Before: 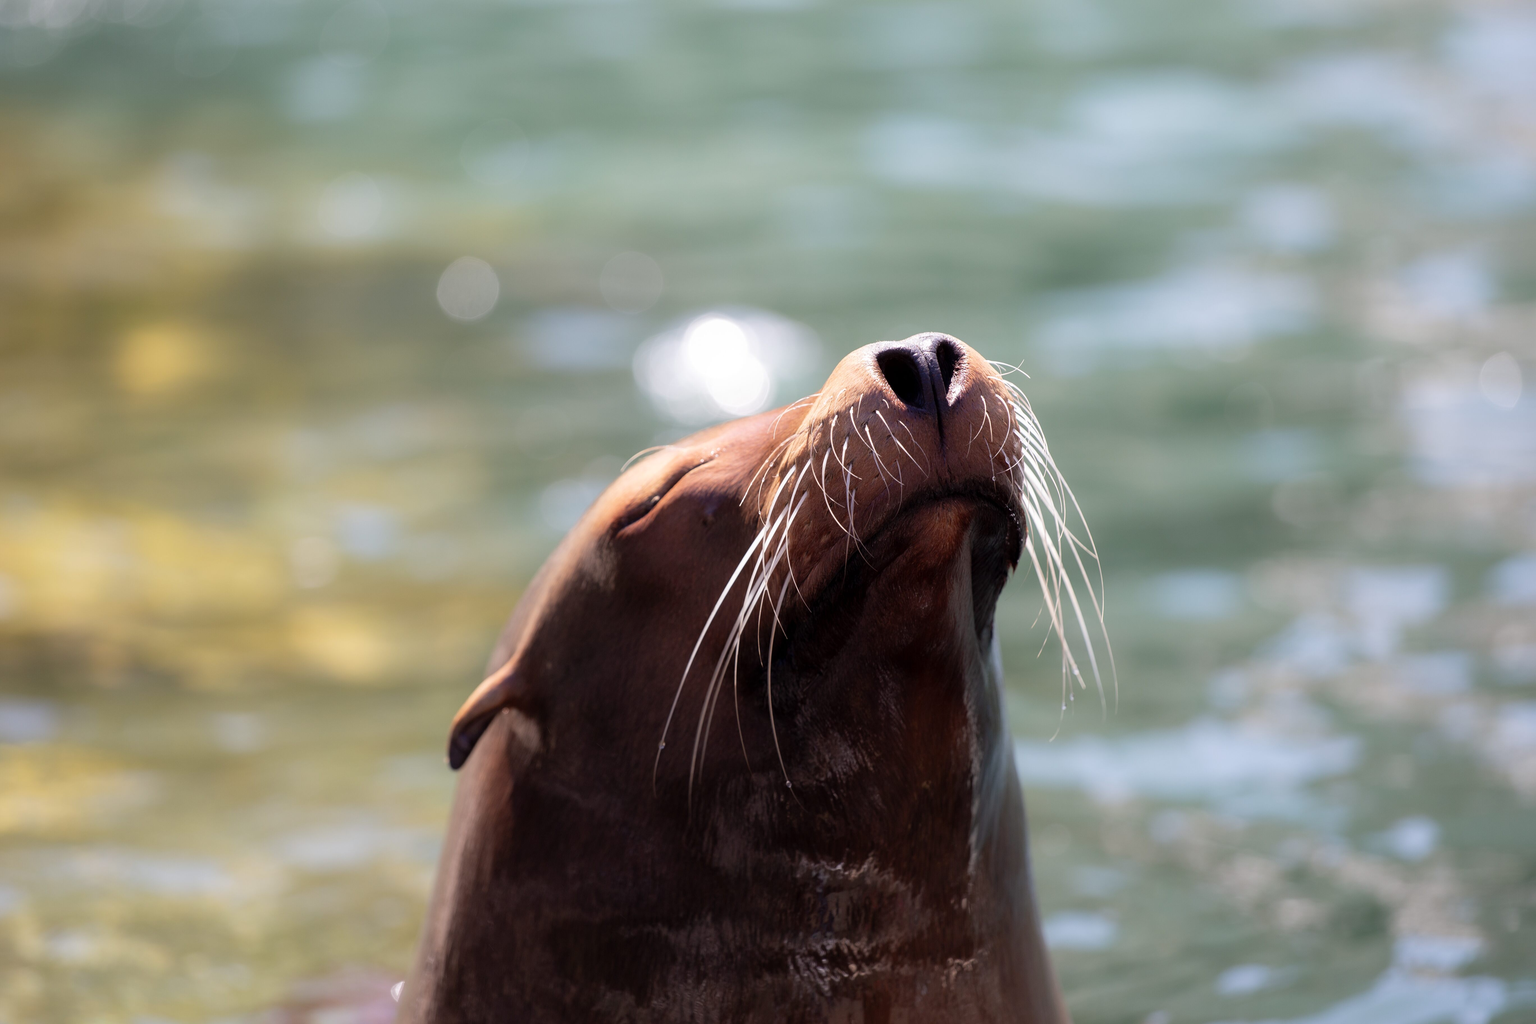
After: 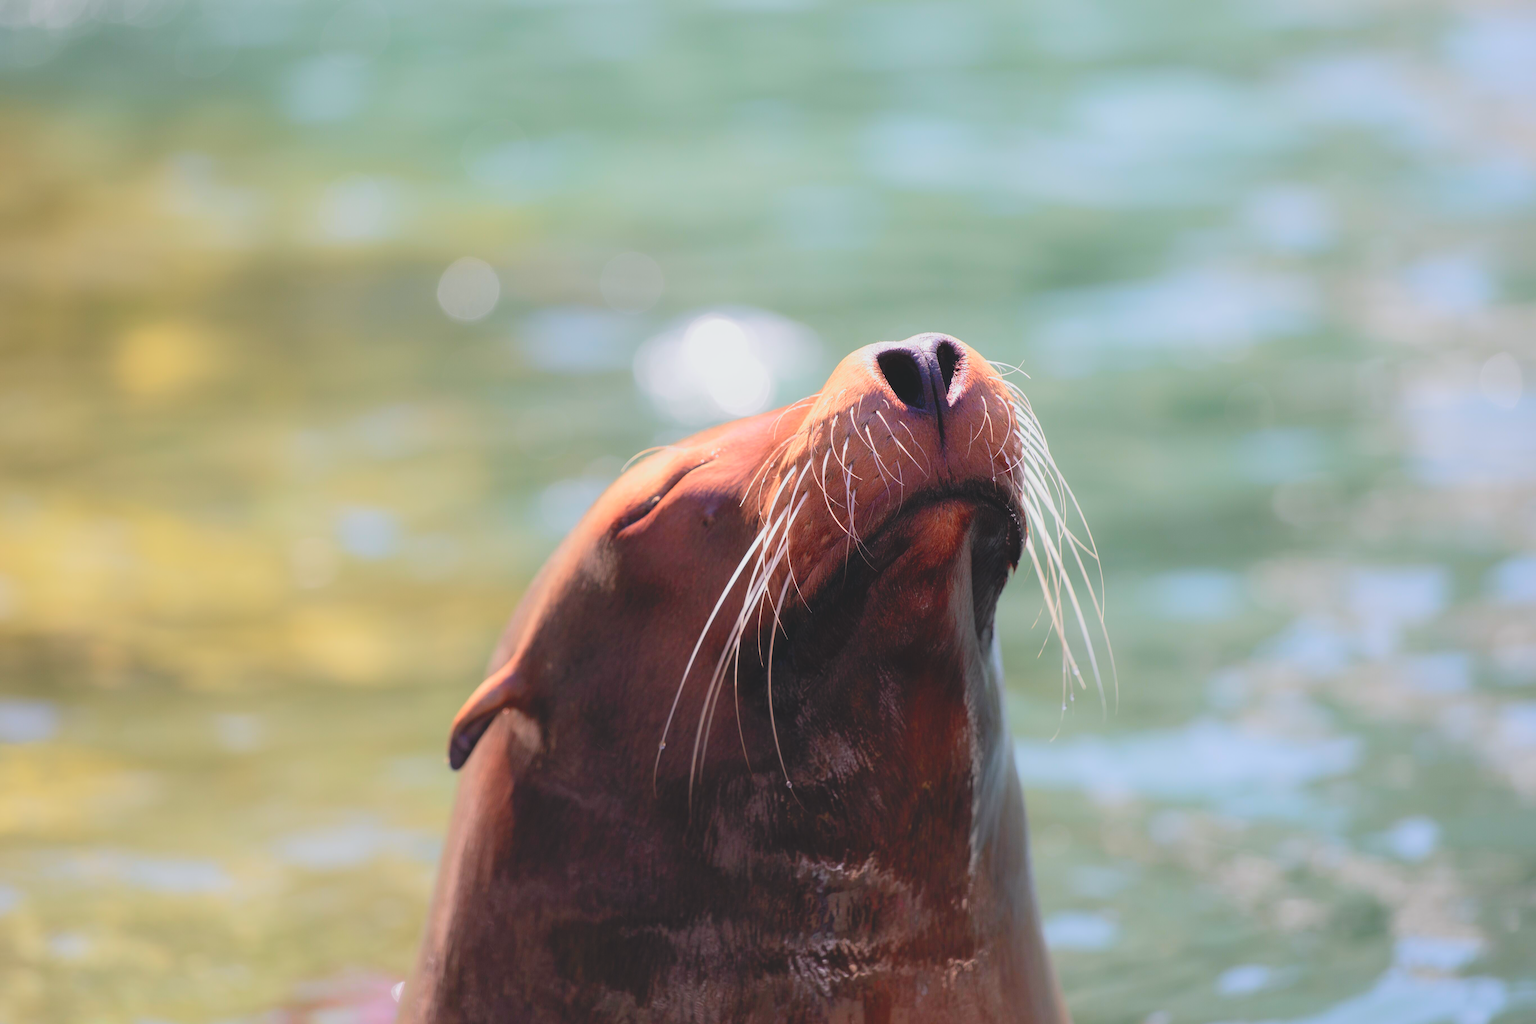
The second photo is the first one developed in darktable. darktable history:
contrast brightness saturation: contrast -0.28
tone curve: curves: ch0 [(0, 0) (0.051, 0.027) (0.096, 0.071) (0.219, 0.248) (0.428, 0.52) (0.596, 0.713) (0.727, 0.823) (0.859, 0.924) (1, 1)]; ch1 [(0, 0) (0.1, 0.038) (0.318, 0.221) (0.413, 0.325) (0.443, 0.412) (0.483, 0.474) (0.503, 0.501) (0.516, 0.515) (0.548, 0.575) (0.561, 0.596) (0.594, 0.647) (0.666, 0.701) (1, 1)]; ch2 [(0, 0) (0.453, 0.435) (0.479, 0.476) (0.504, 0.5) (0.52, 0.526) (0.557, 0.585) (0.583, 0.608) (0.824, 0.815) (1, 1)], color space Lab, independent channels, preserve colors none
